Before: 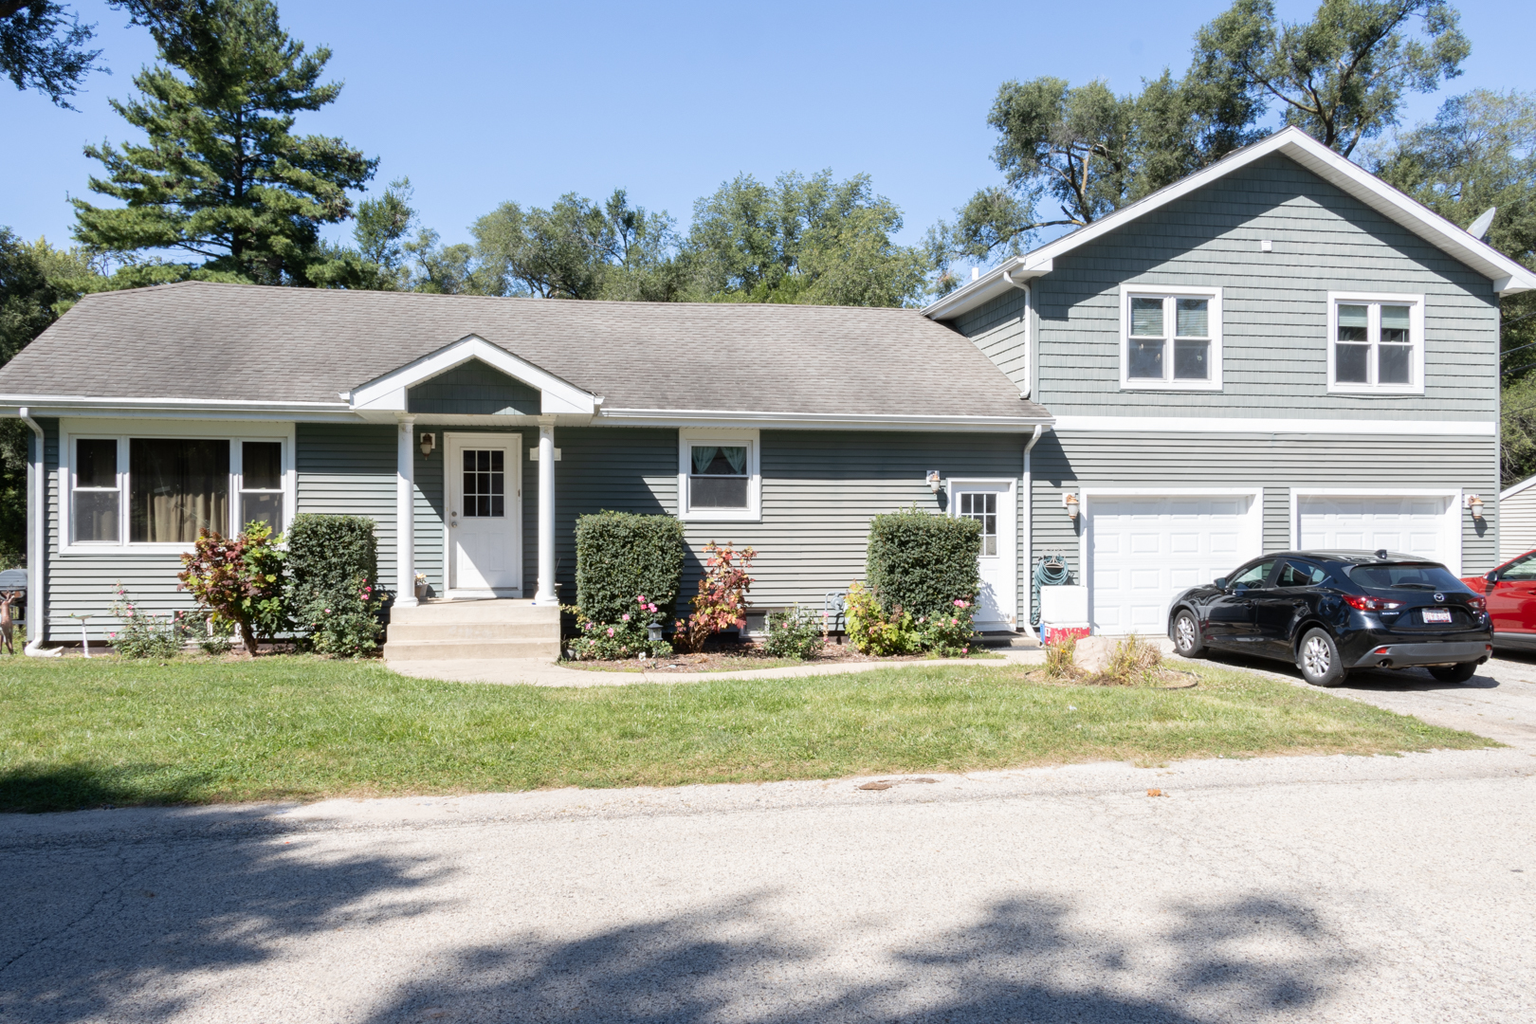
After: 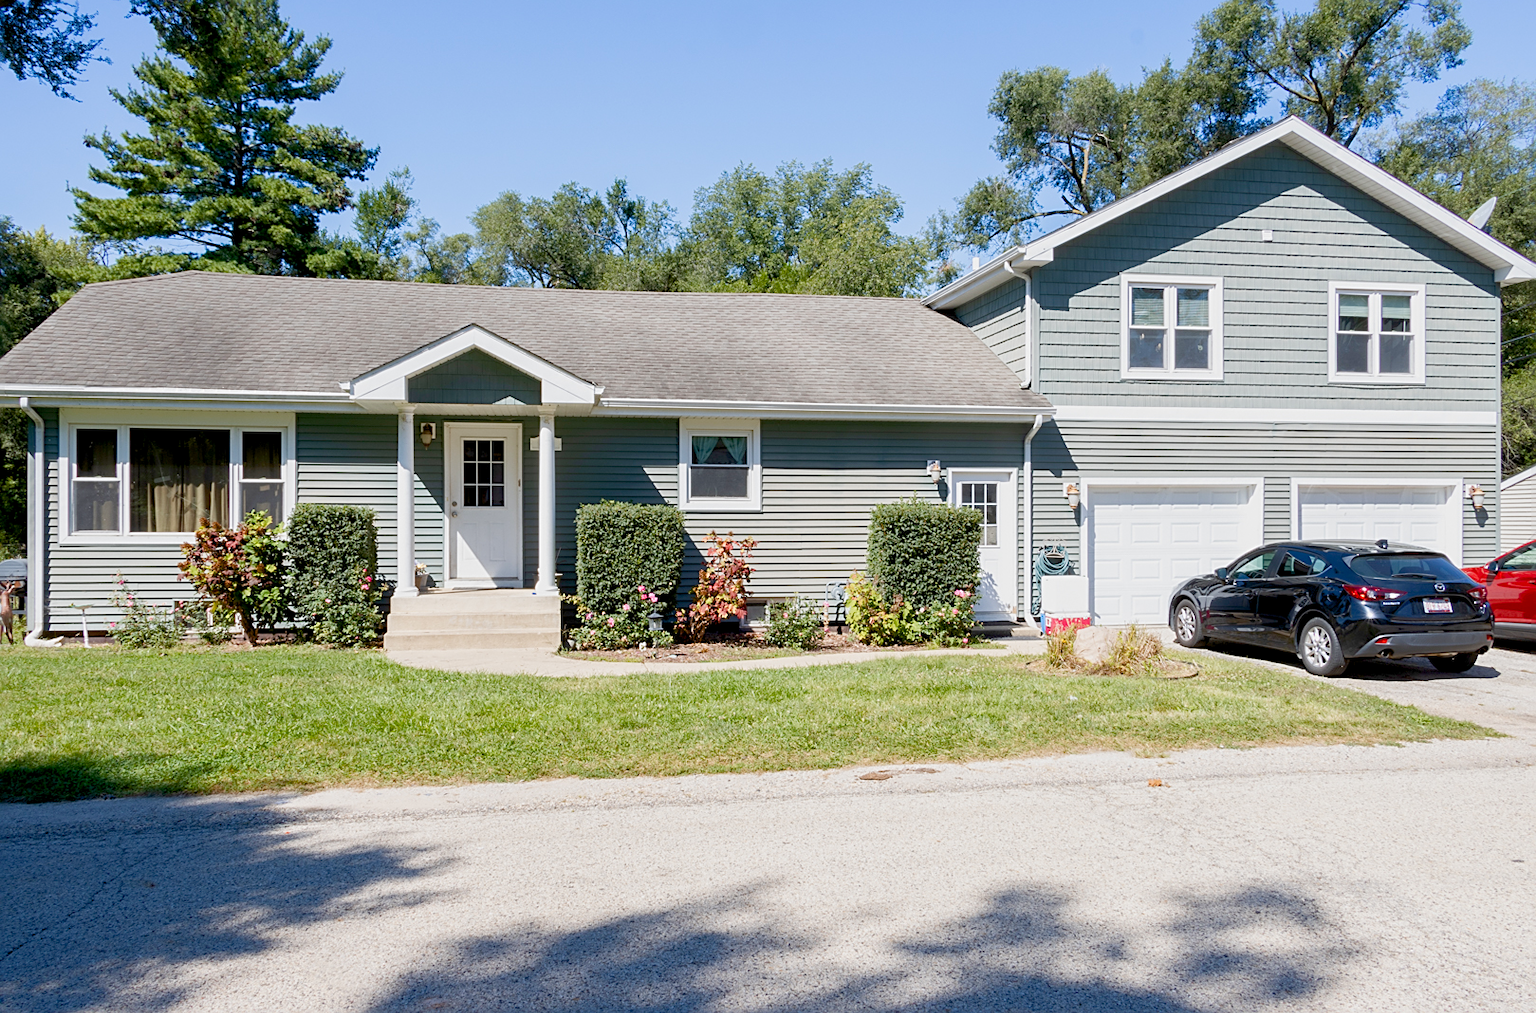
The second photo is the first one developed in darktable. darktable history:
sharpen: on, module defaults
color balance rgb: global offset › luminance -0.5%, perceptual saturation grading › highlights -17.77%, perceptual saturation grading › mid-tones 33.1%, perceptual saturation grading › shadows 50.52%, perceptual brilliance grading › highlights 10.8%, perceptual brilliance grading › shadows -10.8%, global vibrance 24.22%, contrast -25%
crop: top 1.049%, right 0.001%
